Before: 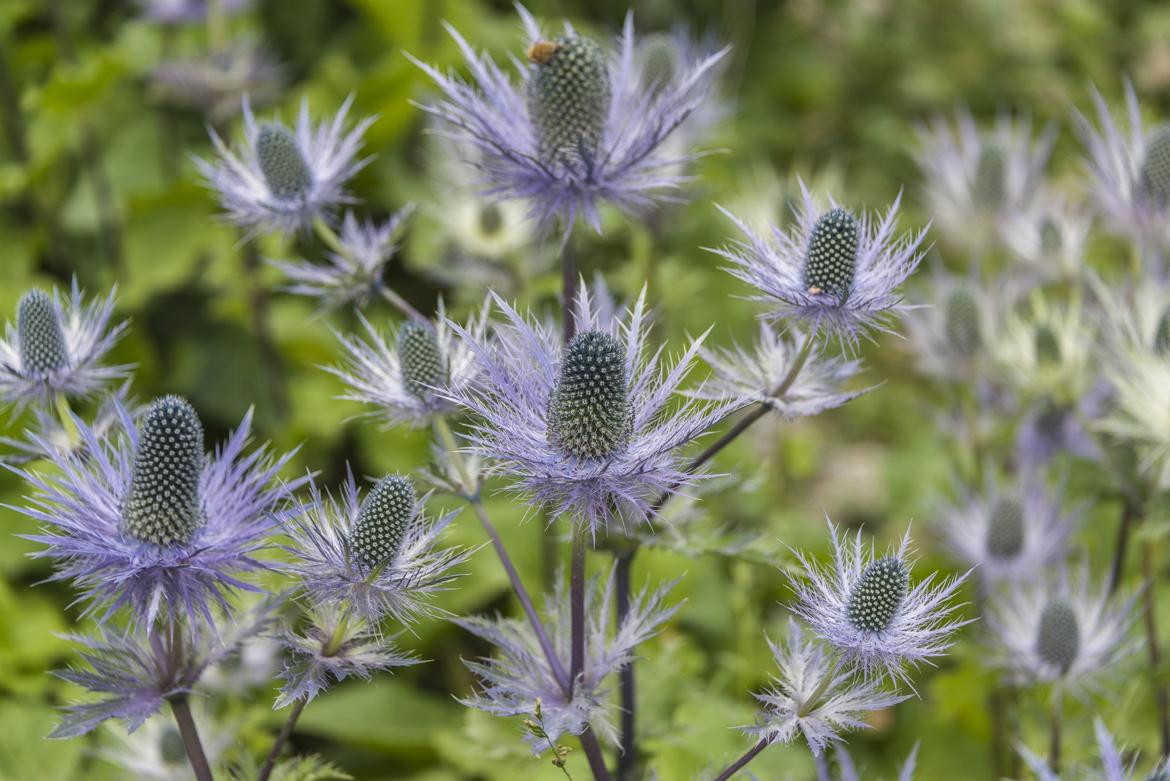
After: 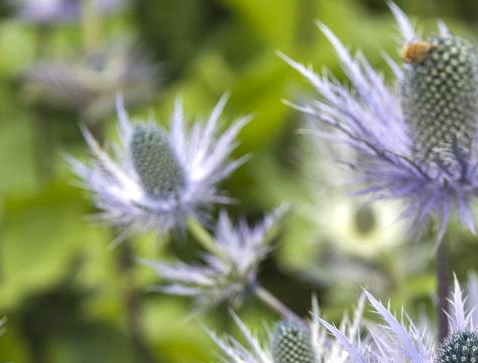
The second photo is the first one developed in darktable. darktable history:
exposure: black level correction 0.001, exposure 0.5 EV, compensate highlight preservation false
crop and rotate: left 10.852%, top 0.062%, right 48.231%, bottom 53.441%
